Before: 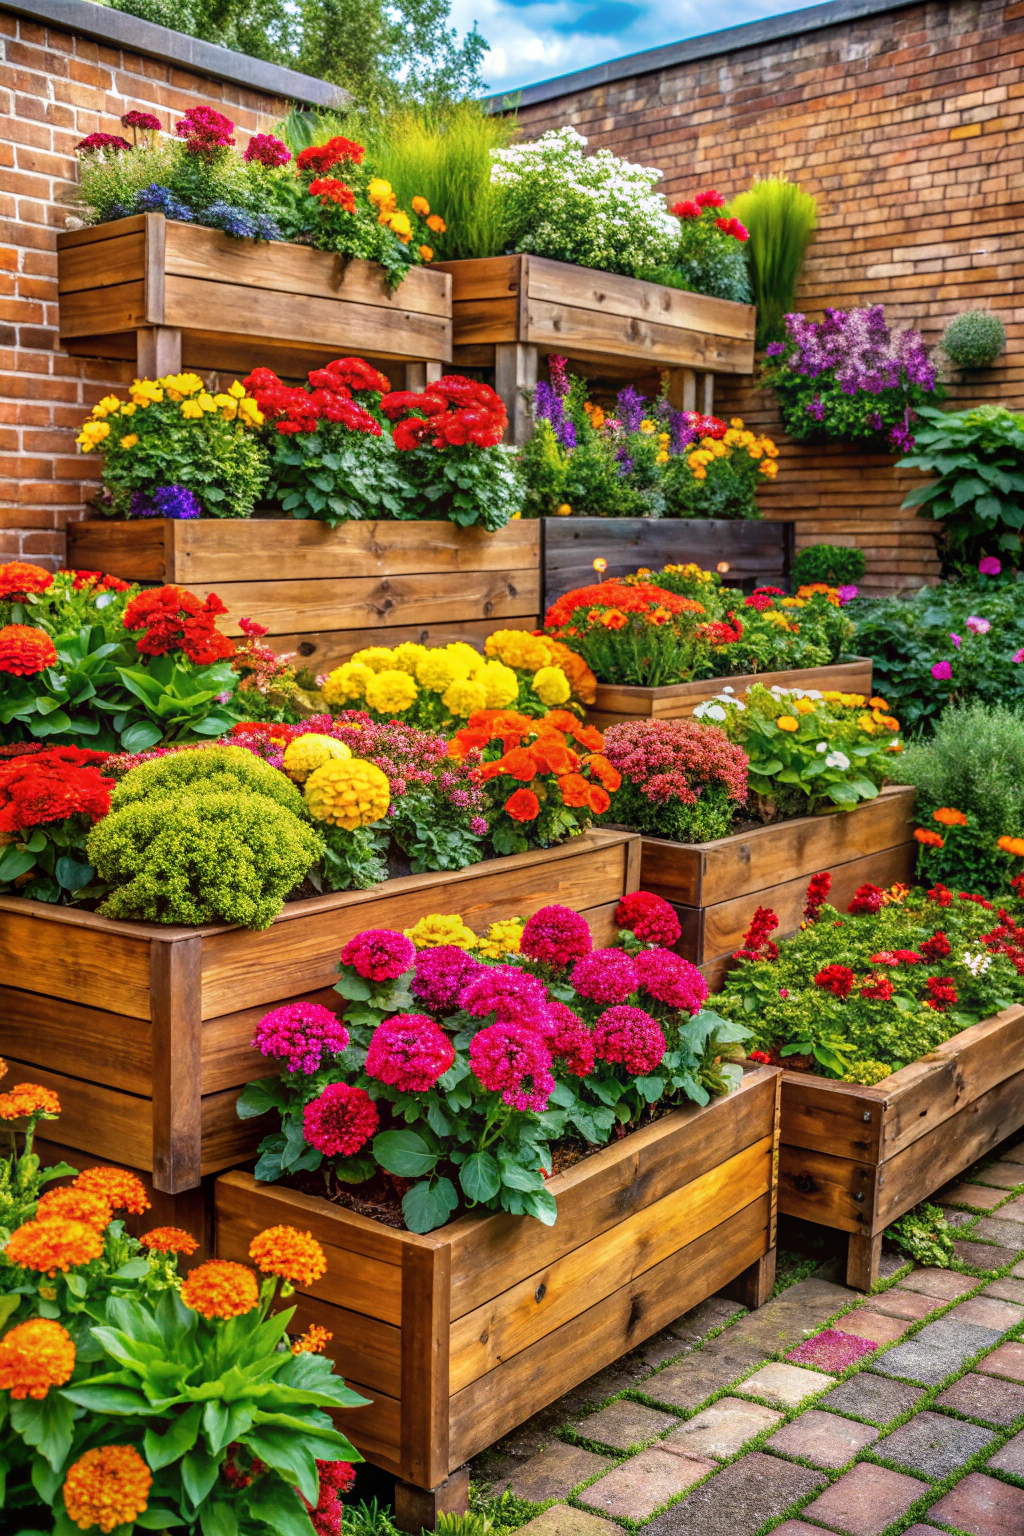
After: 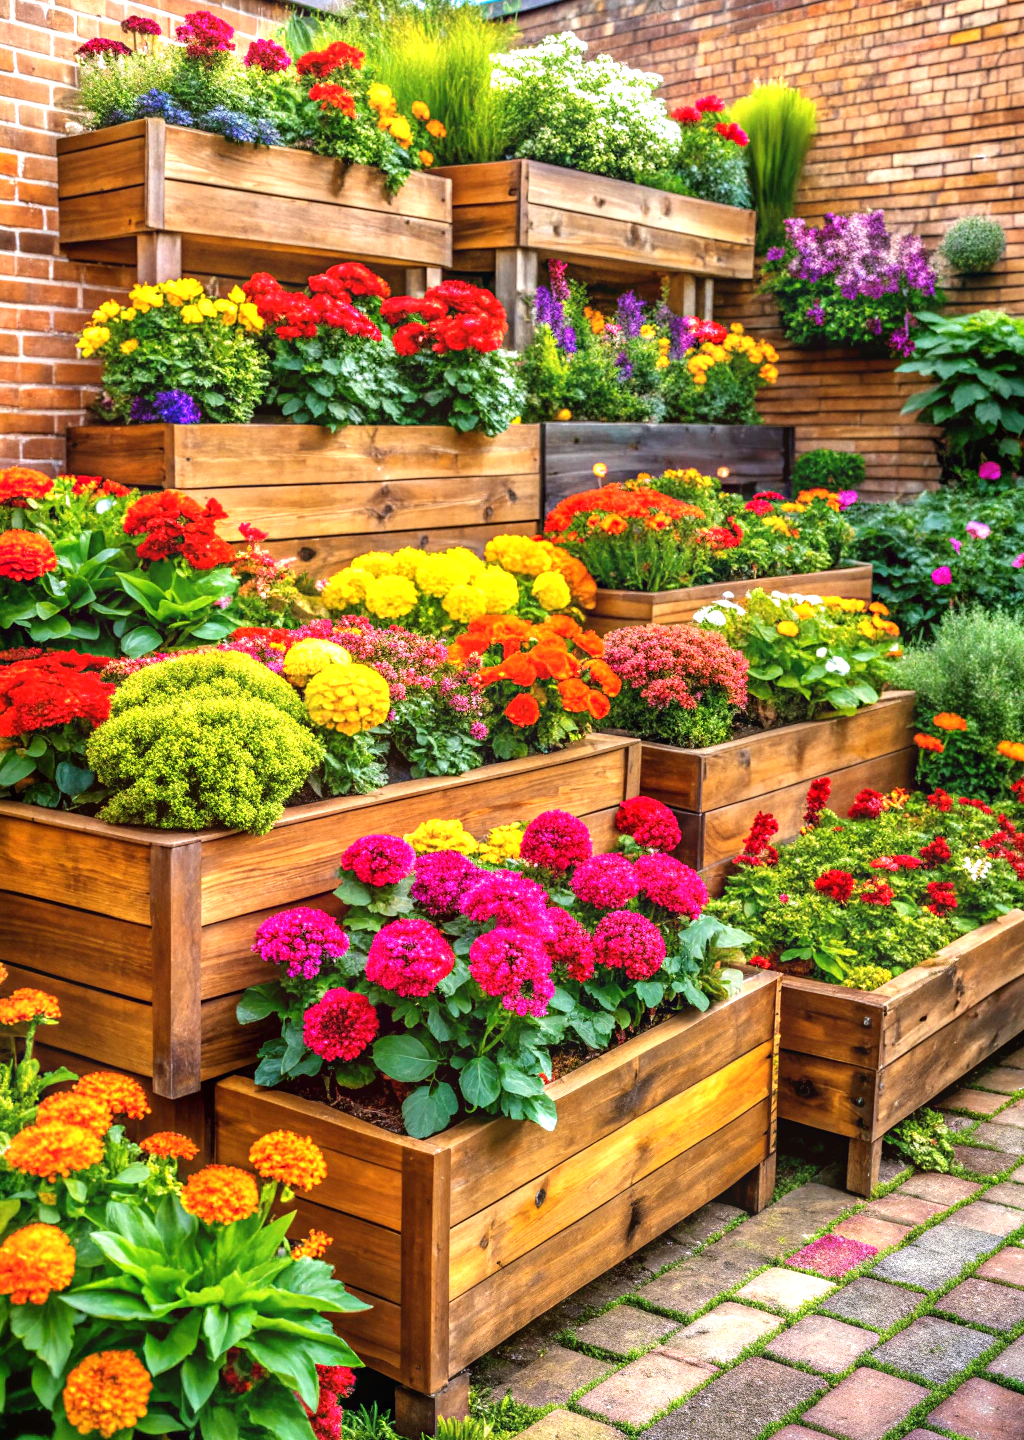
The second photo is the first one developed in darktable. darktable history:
crop and rotate: top 6.25%
exposure: black level correction 0, exposure 0.7 EV, compensate exposure bias true, compensate highlight preservation false
